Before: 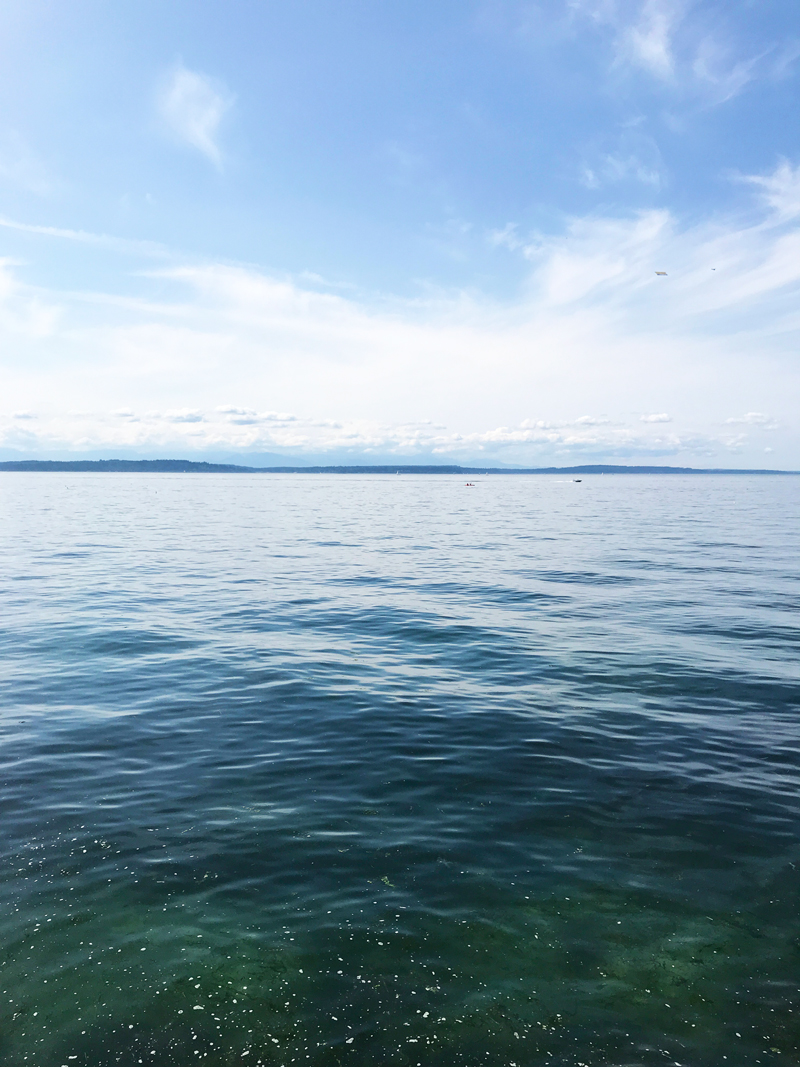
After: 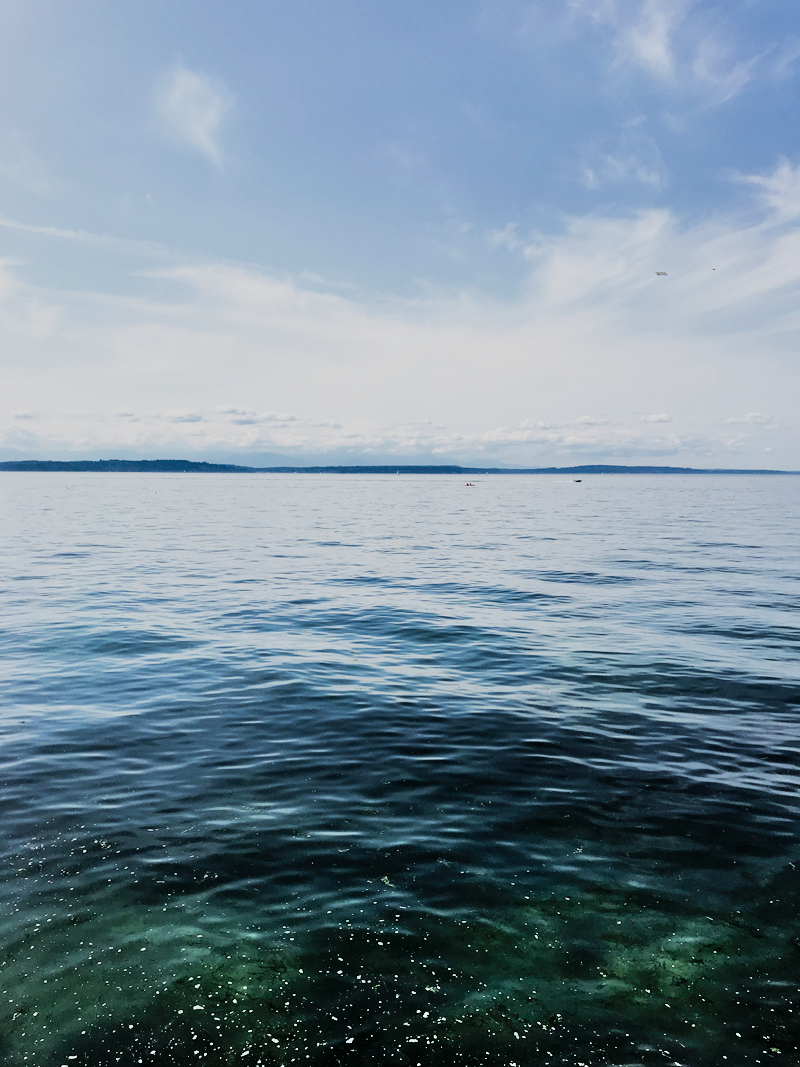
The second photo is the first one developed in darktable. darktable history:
filmic rgb: black relative exposure -5 EV, hardness 2.88, contrast 1.3, highlights saturation mix -30%
shadows and highlights: soften with gaussian
